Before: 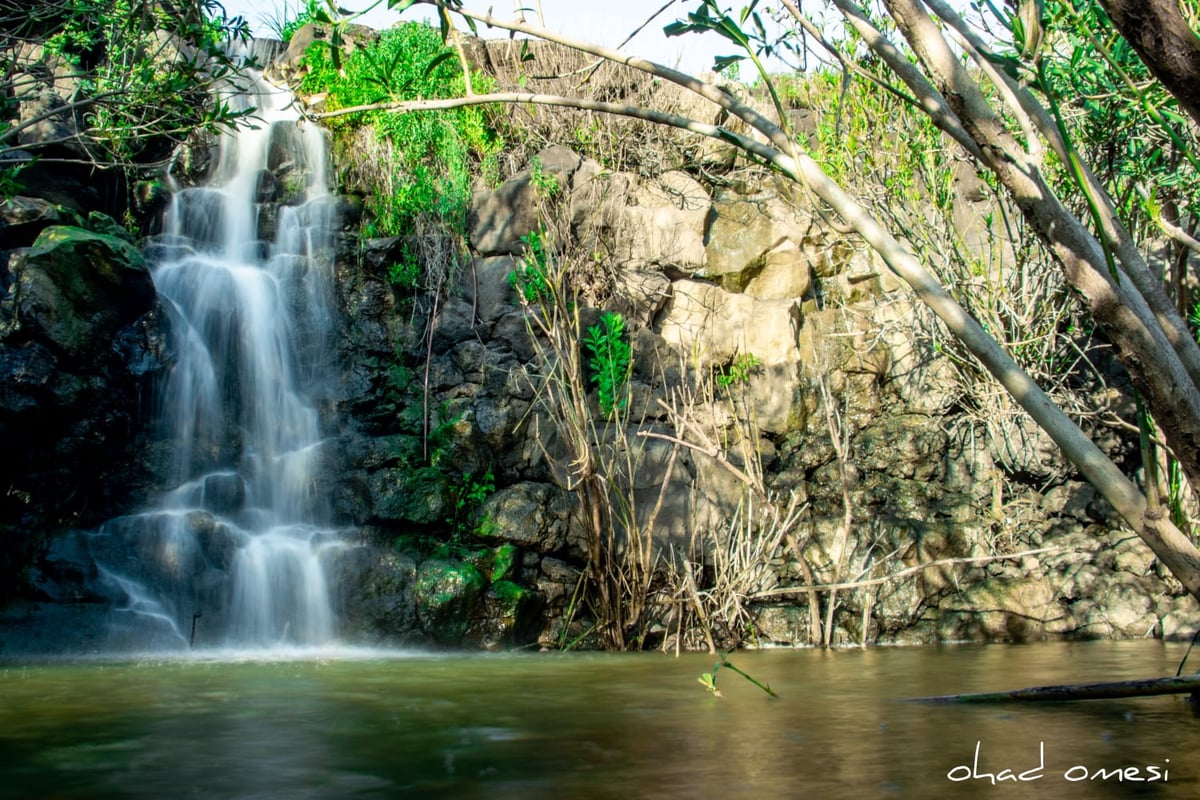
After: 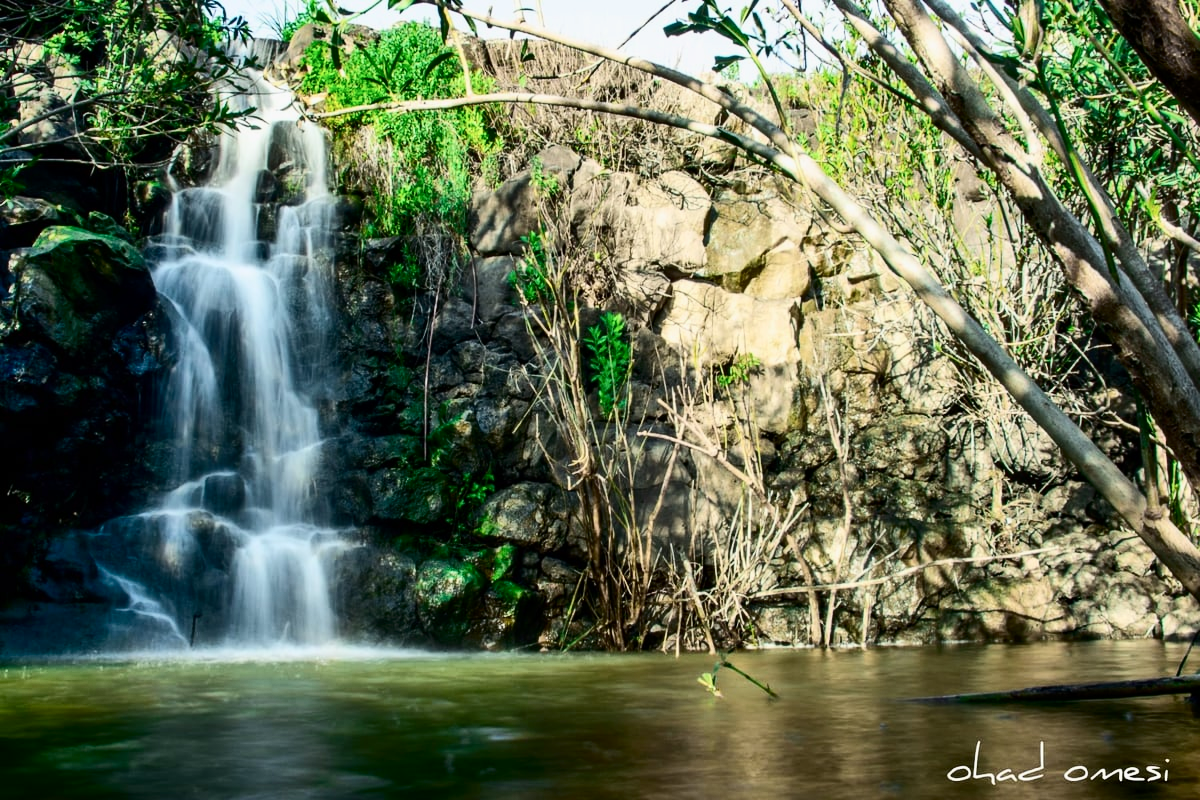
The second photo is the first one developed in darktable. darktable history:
contrast brightness saturation: contrast 0.273
shadows and highlights: shadows 52.12, highlights -28.51, soften with gaussian
exposure: exposure -0.183 EV, compensate highlight preservation false
tone equalizer: edges refinement/feathering 500, mask exposure compensation -1.57 EV, preserve details no
